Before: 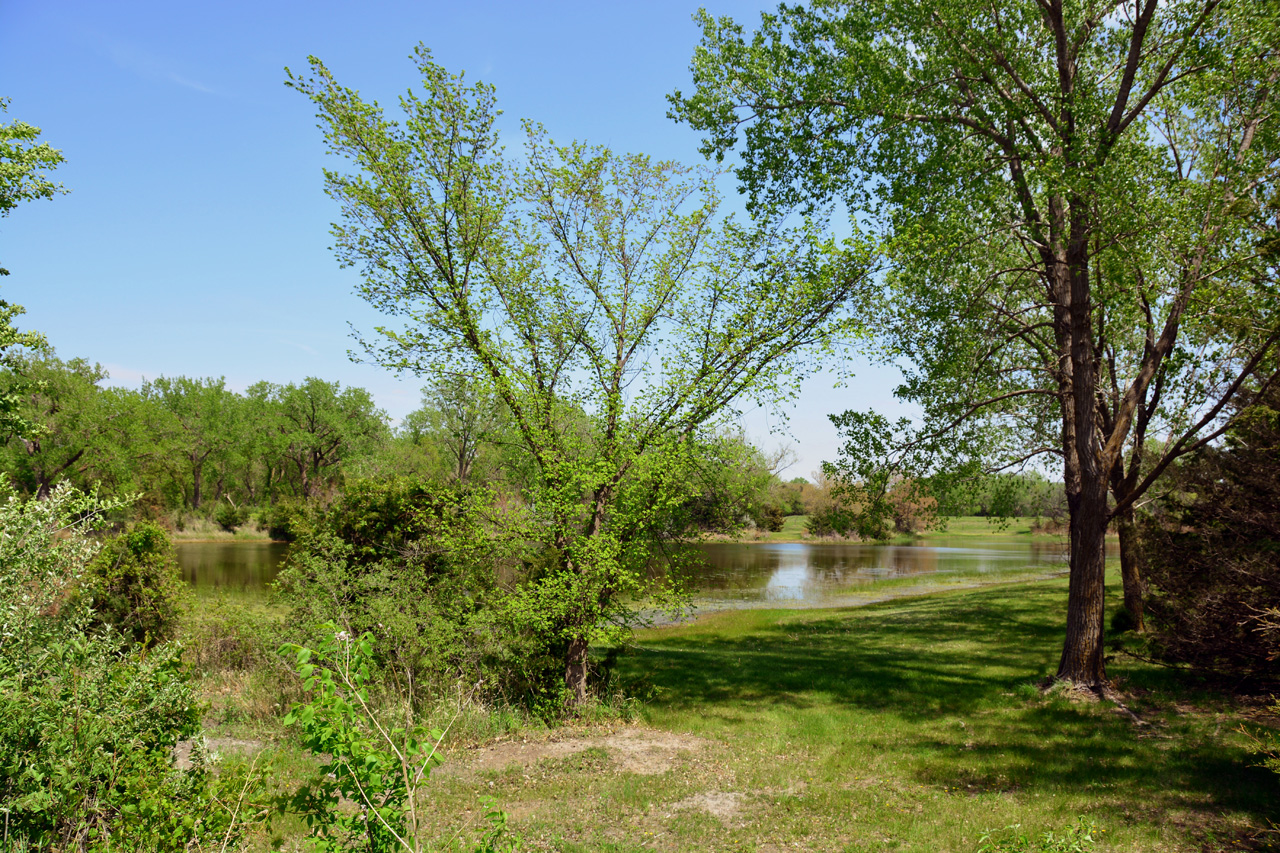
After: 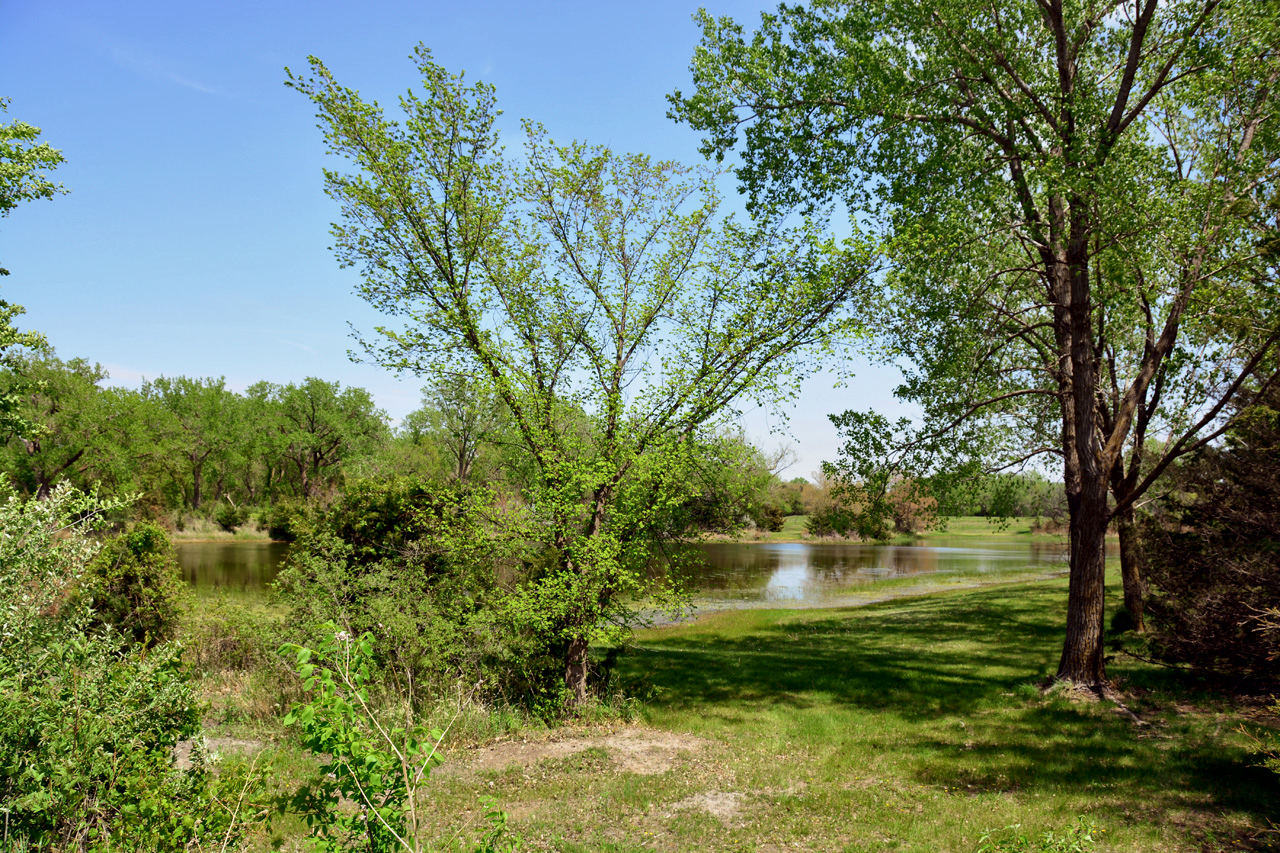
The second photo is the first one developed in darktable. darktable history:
local contrast: mode bilateral grid, contrast 24, coarseness 50, detail 123%, midtone range 0.2
